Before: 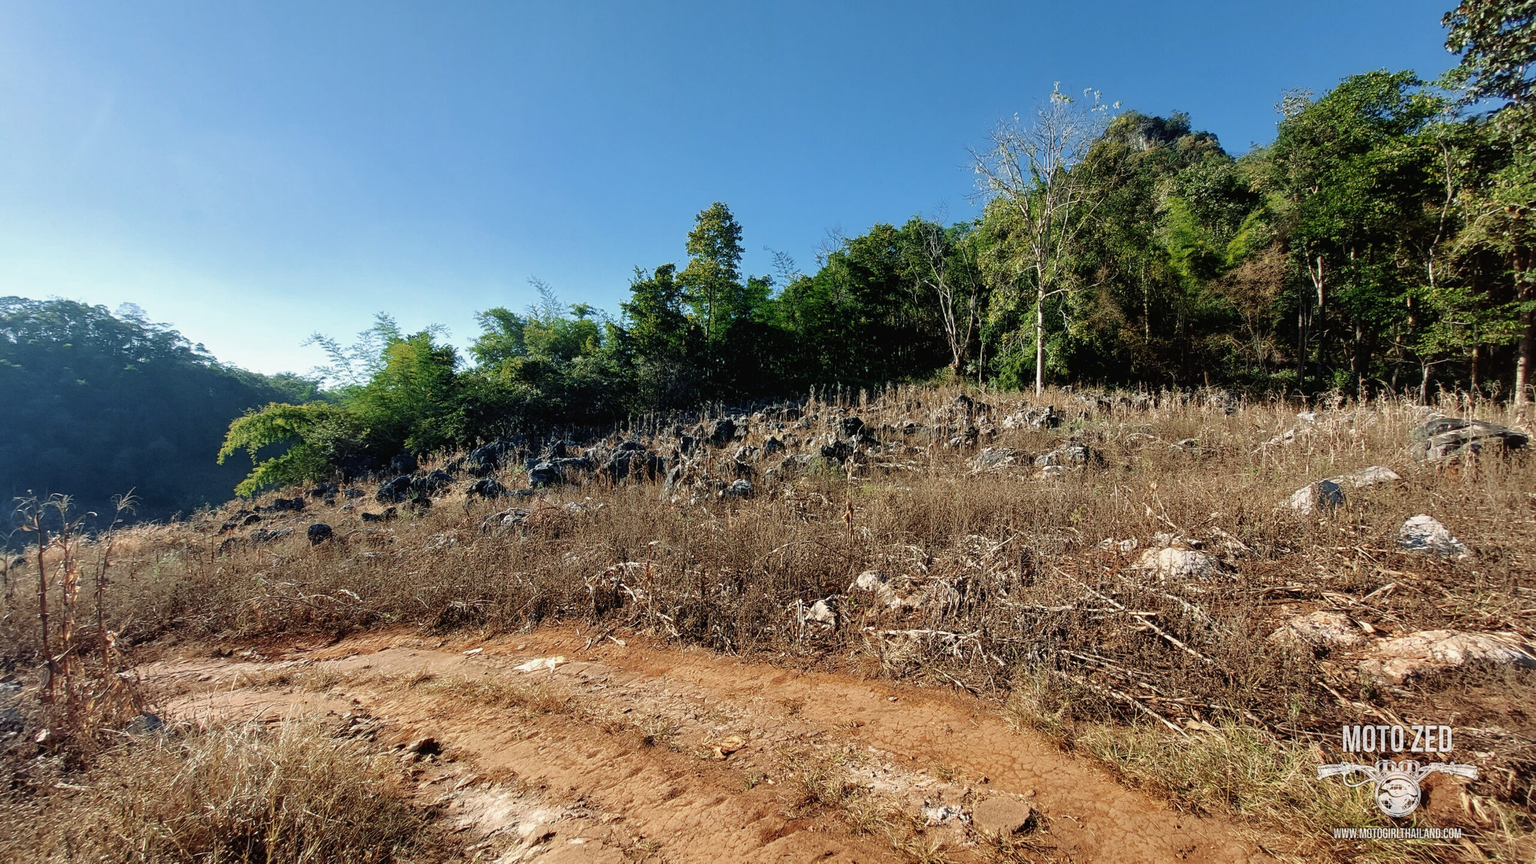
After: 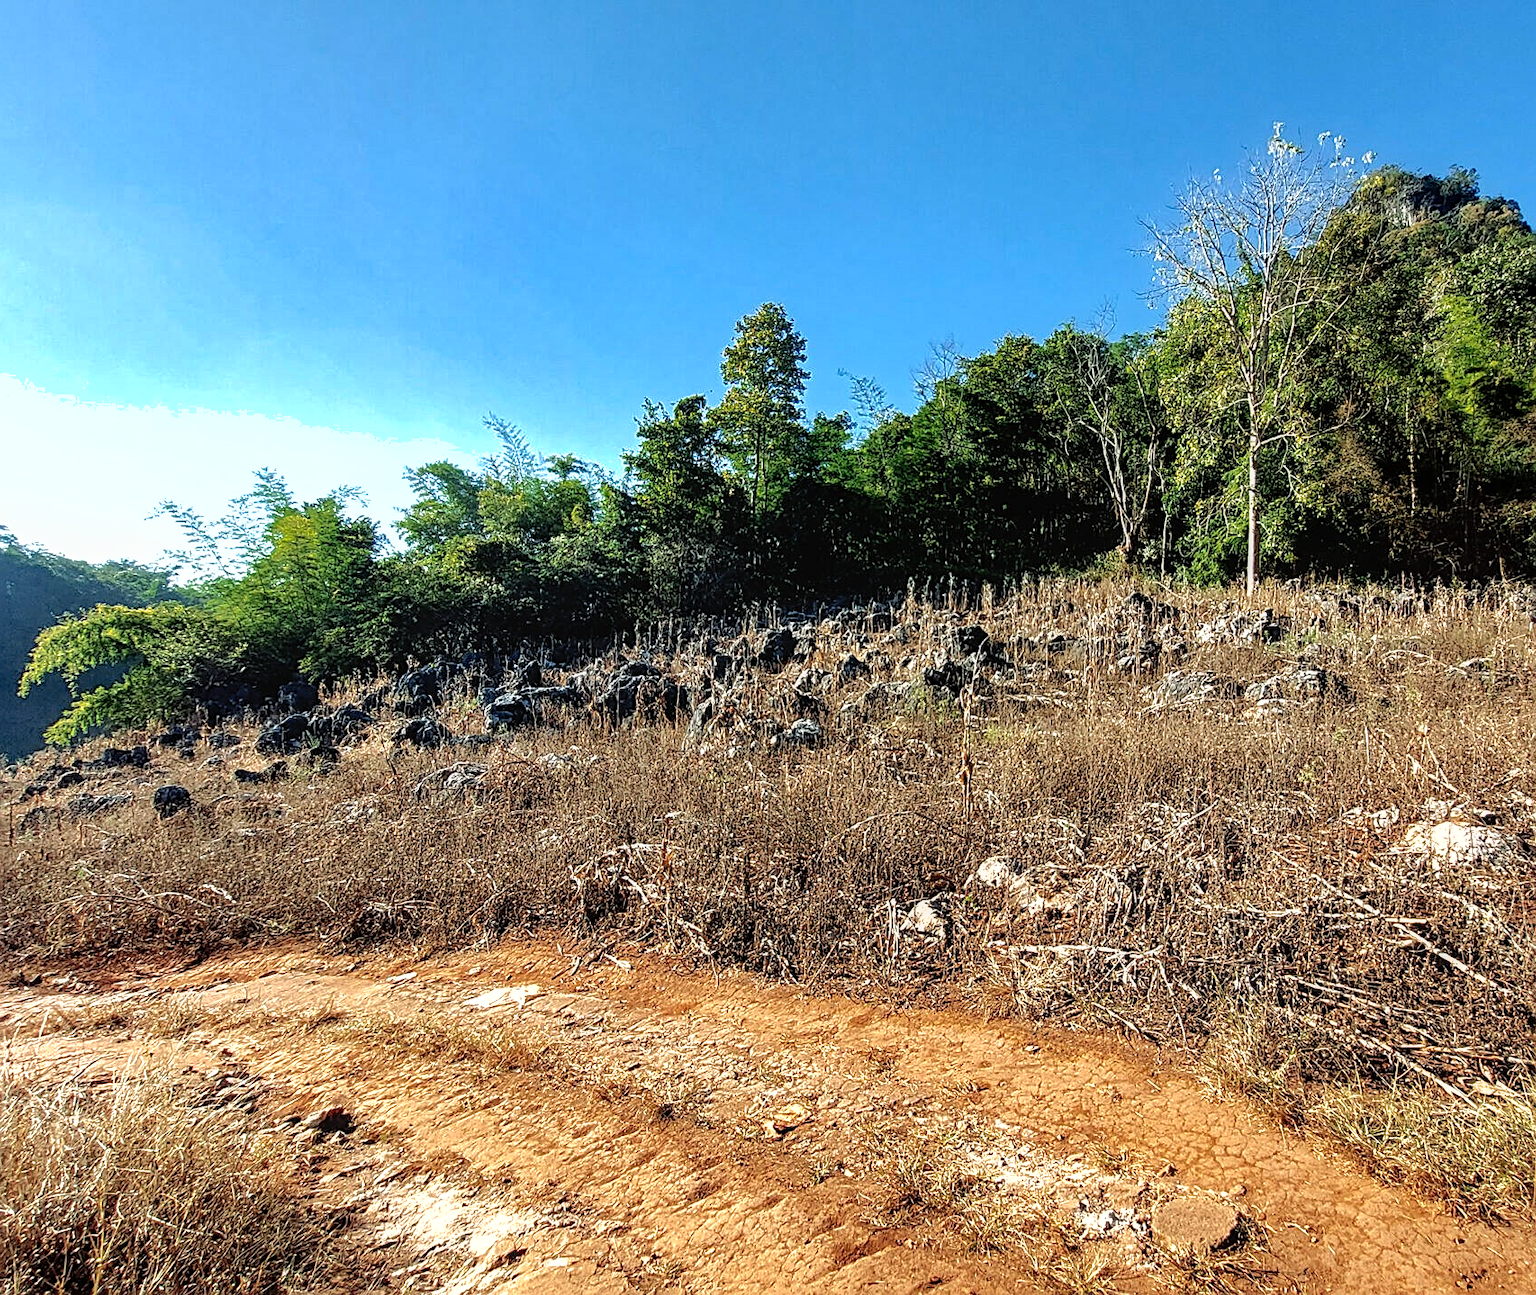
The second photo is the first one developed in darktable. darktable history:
exposure: exposure 0.082 EV, compensate exposure bias true, compensate highlight preservation false
shadows and highlights: on, module defaults
crop and rotate: left 13.391%, right 19.956%
local contrast: on, module defaults
tone equalizer: -8 EV -0.774 EV, -7 EV -0.677 EV, -6 EV -0.572 EV, -5 EV -0.393 EV, -3 EV 0.4 EV, -2 EV 0.6 EV, -1 EV 0.701 EV, +0 EV 0.73 EV, mask exposure compensation -0.491 EV
sharpen: on, module defaults
haze removal: compatibility mode true, adaptive false
